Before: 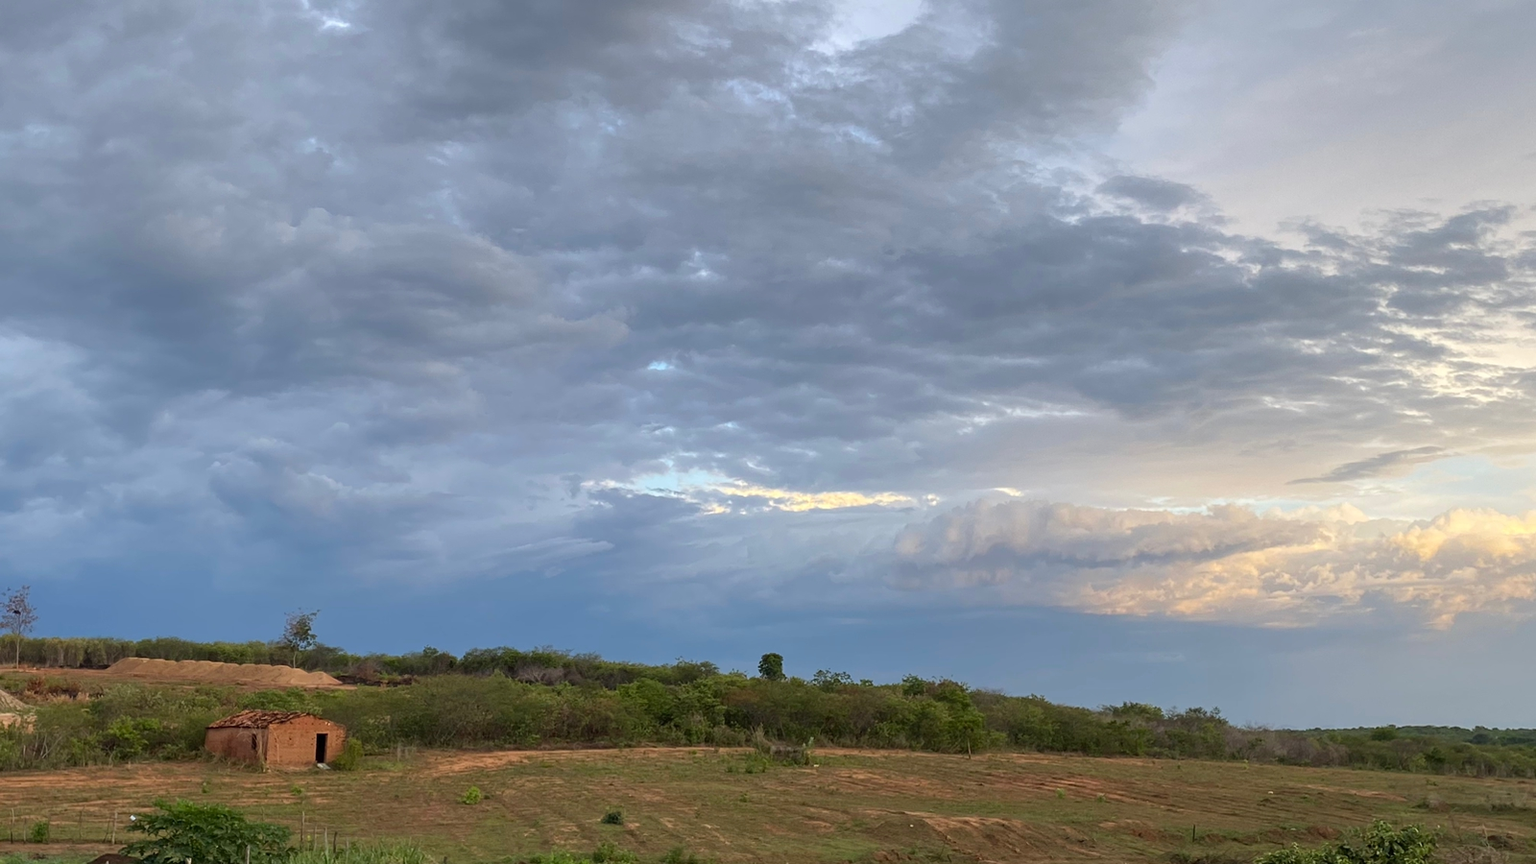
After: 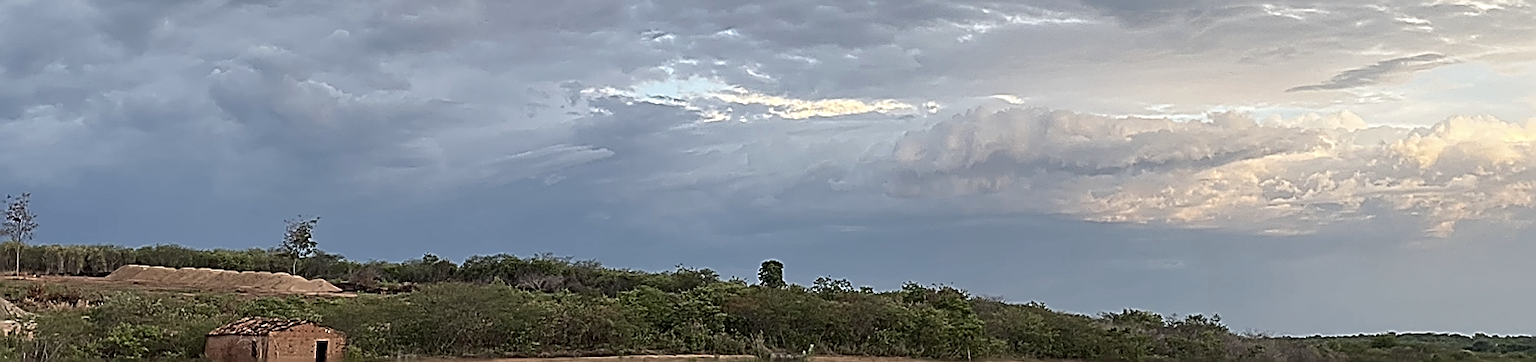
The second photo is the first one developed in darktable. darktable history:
sharpen: amount 2
contrast brightness saturation: contrast 0.1, saturation -0.36
crop: top 45.551%, bottom 12.262%
